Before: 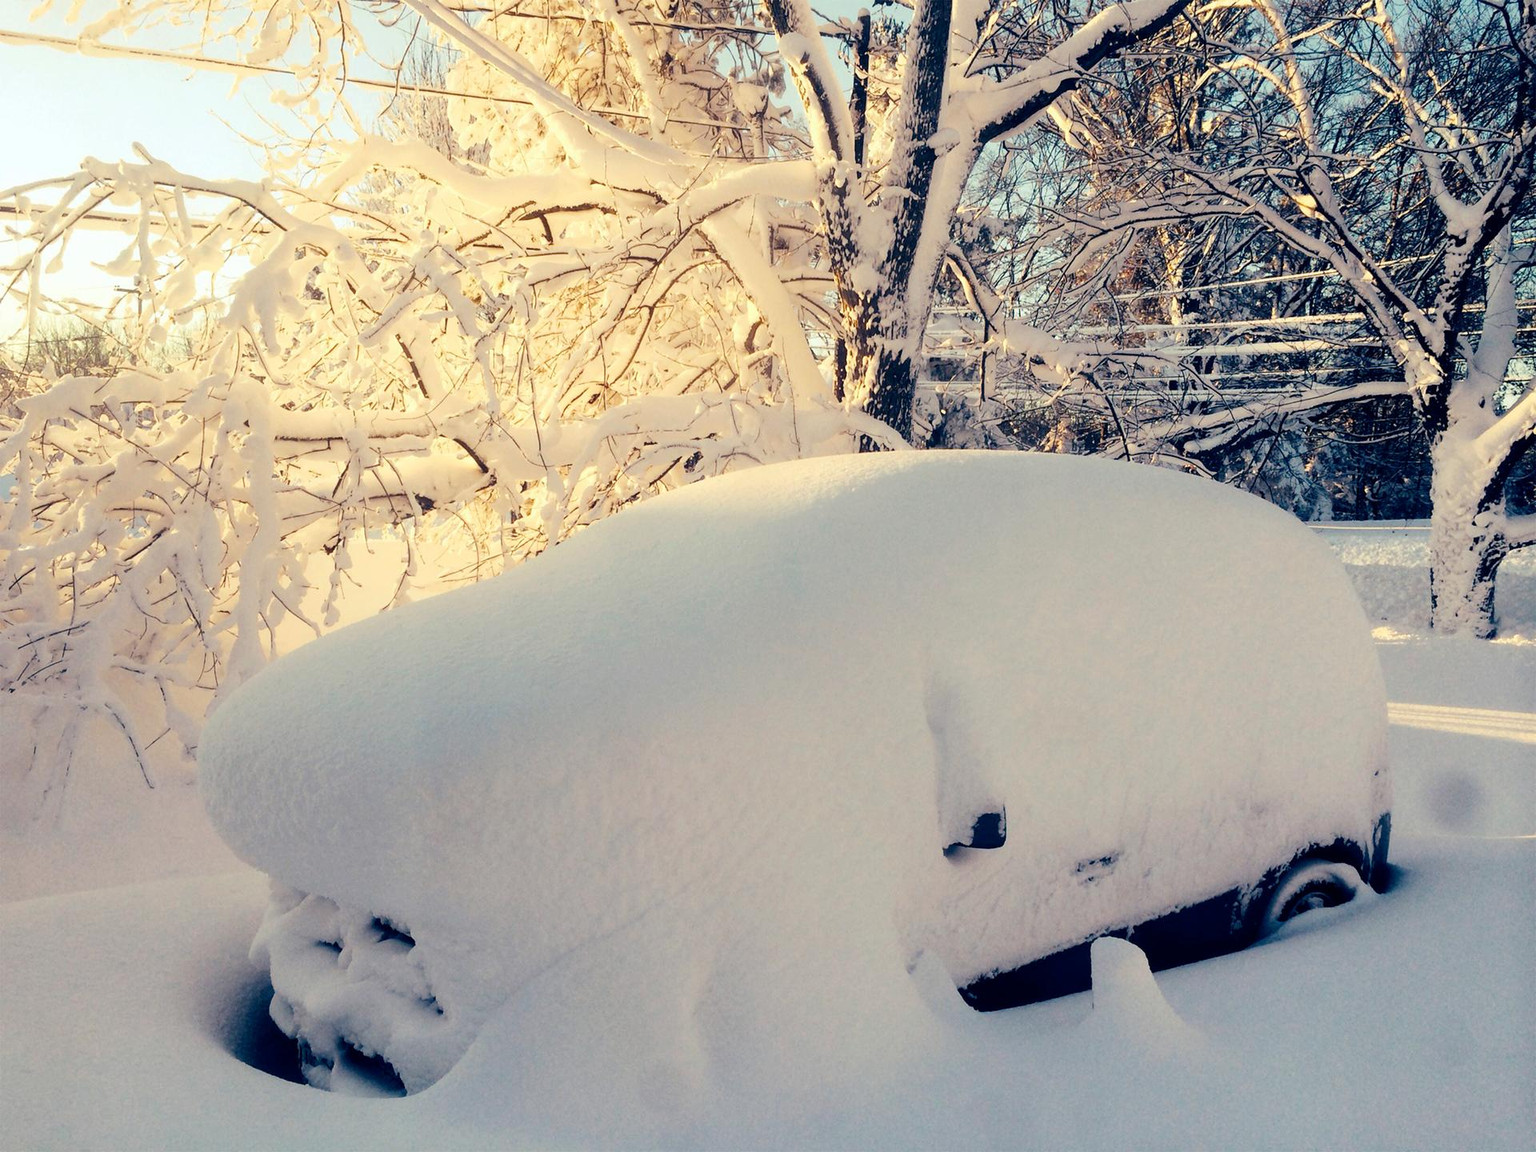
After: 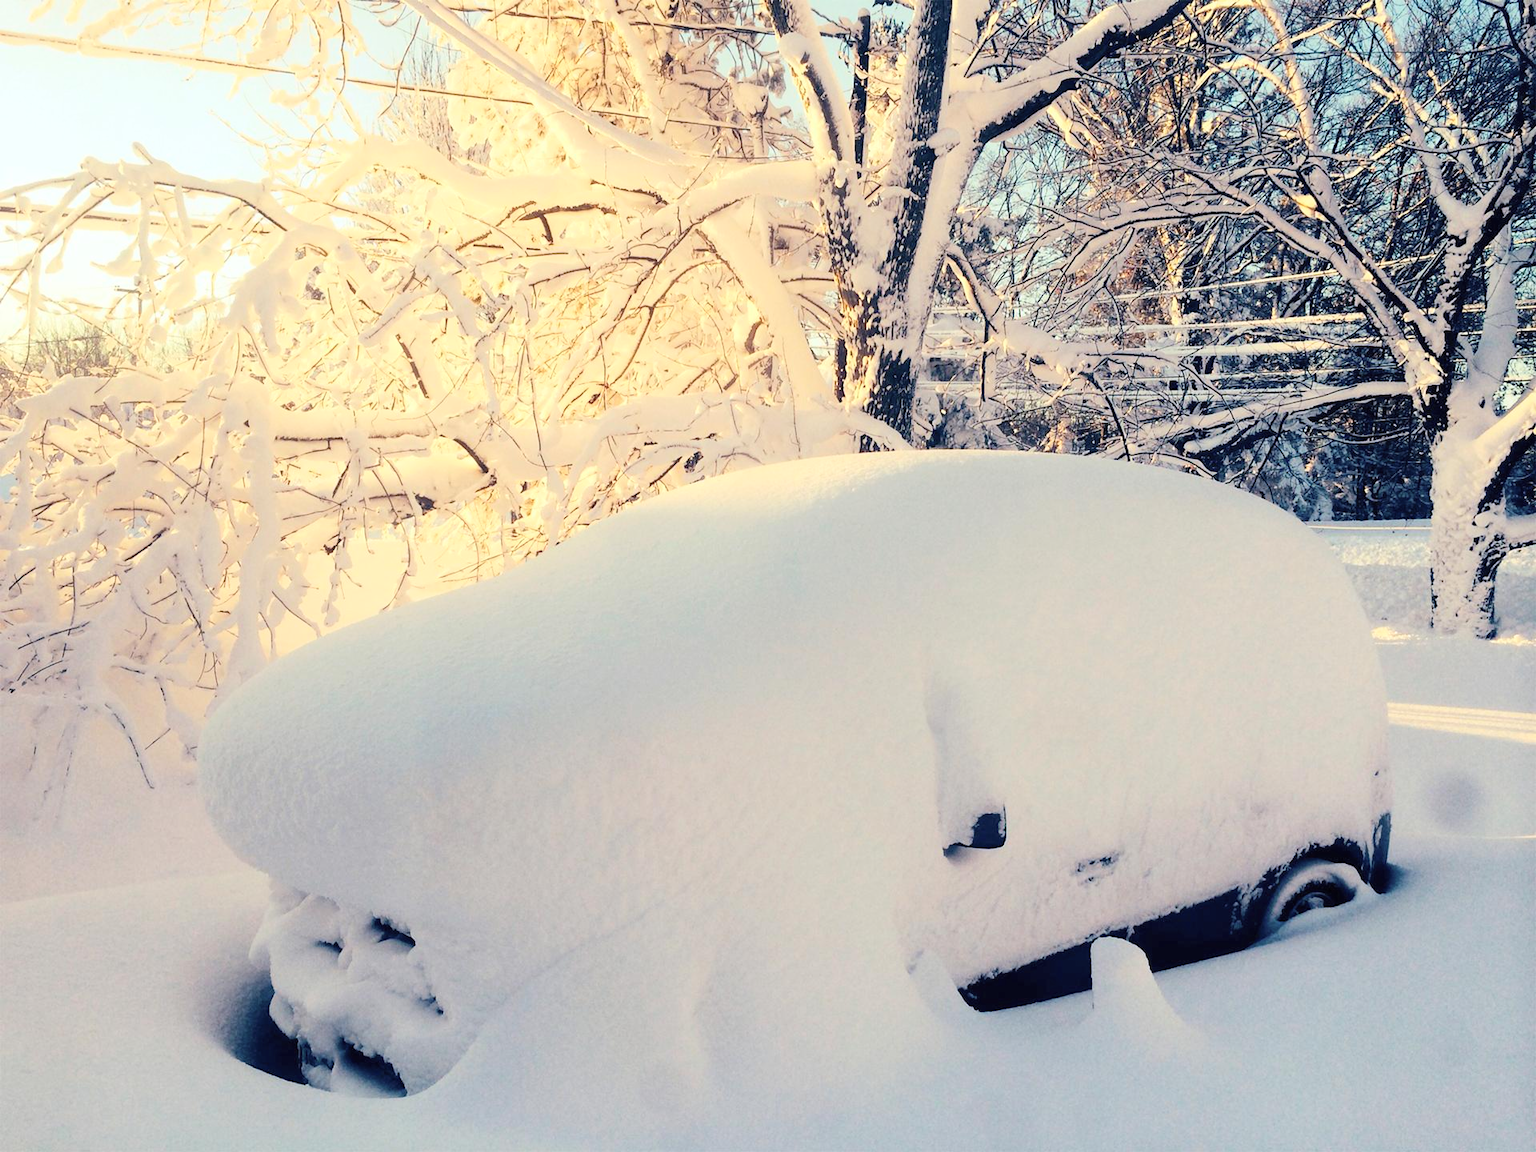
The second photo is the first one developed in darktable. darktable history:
contrast brightness saturation: contrast 0.141, brightness 0.218
